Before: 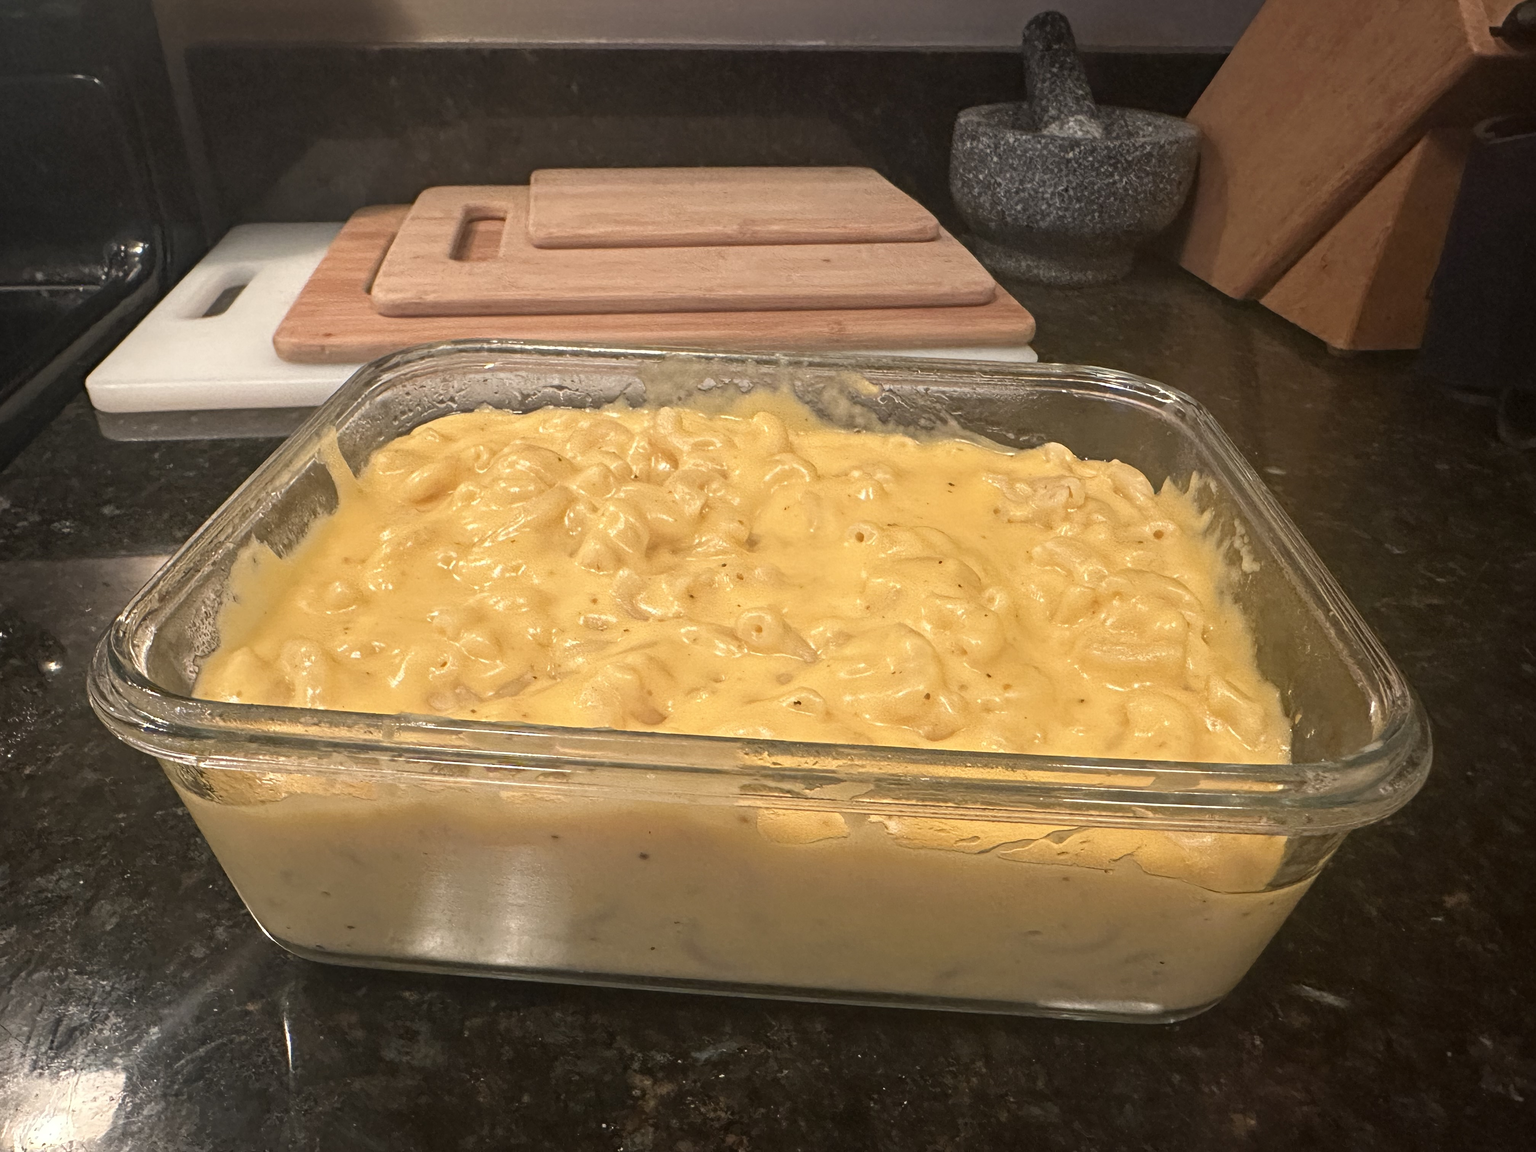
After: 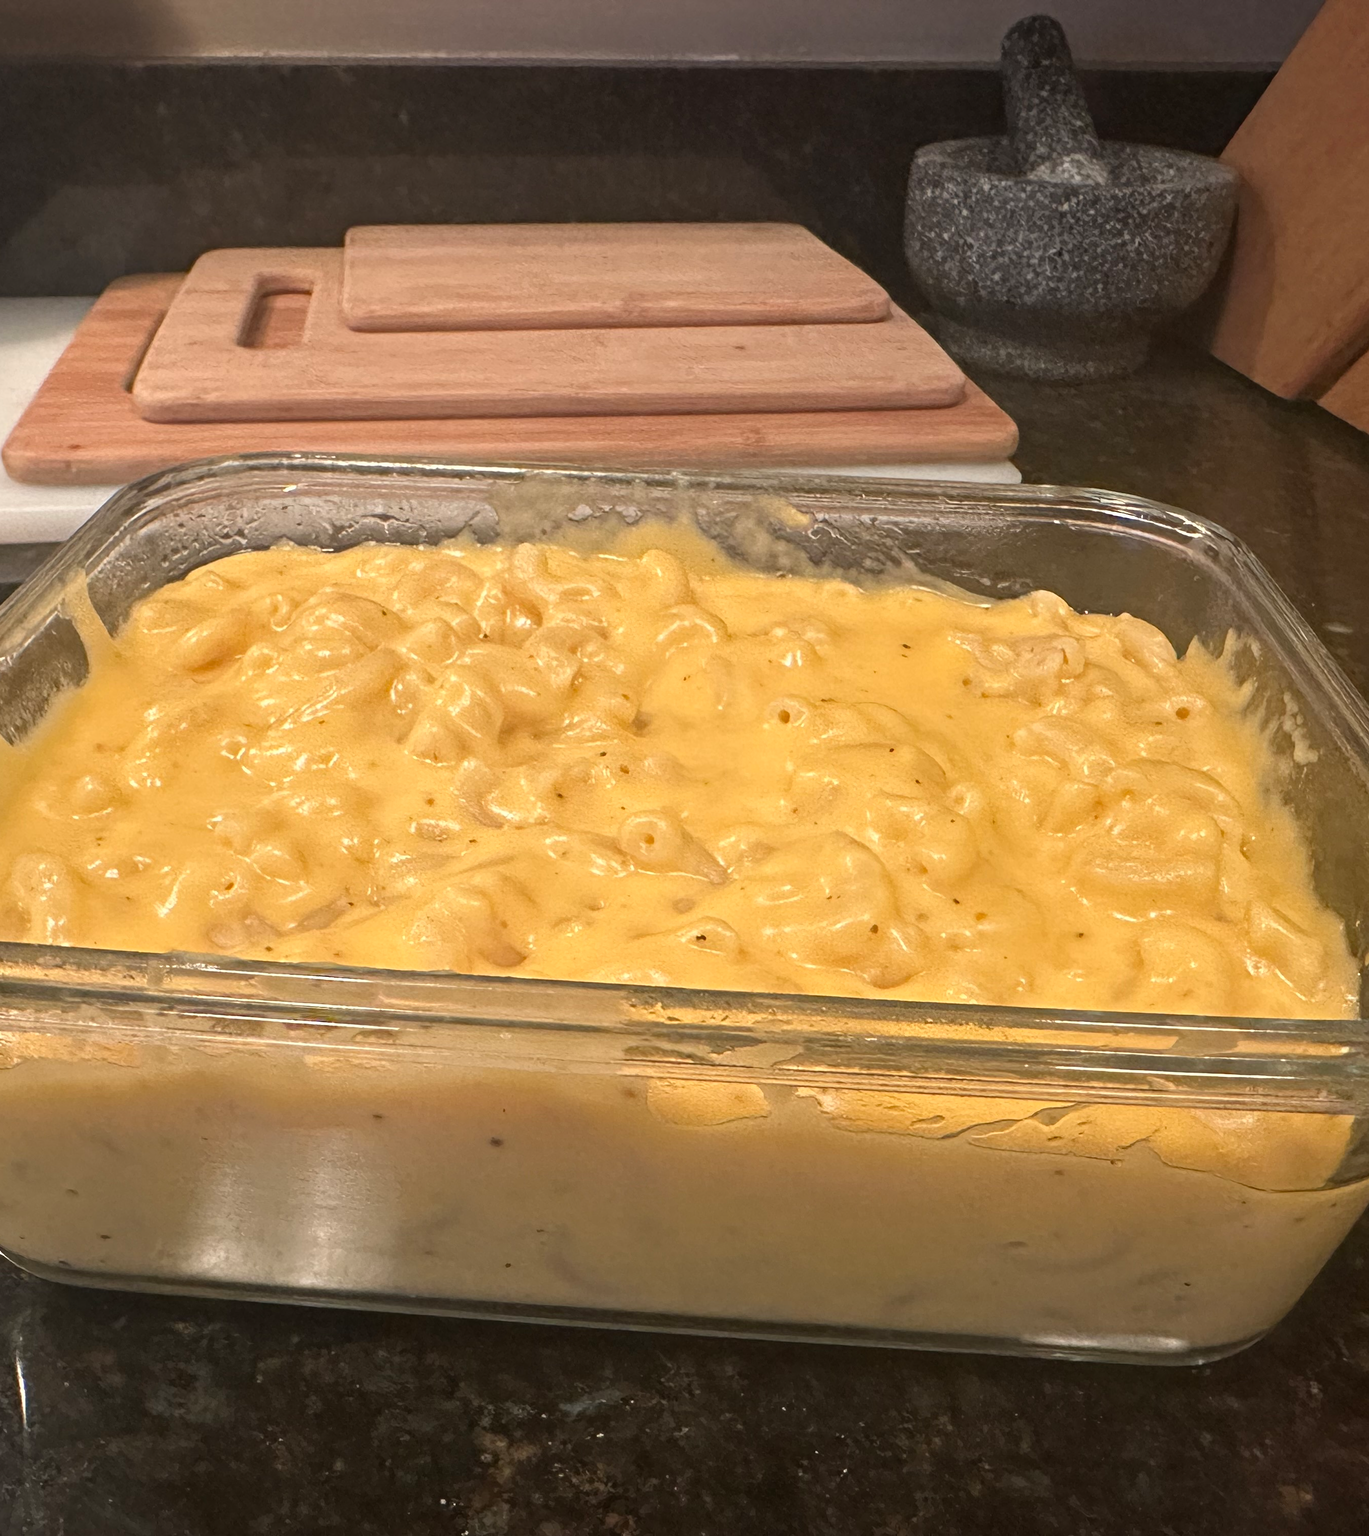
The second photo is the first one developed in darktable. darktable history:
crop and rotate: left 17.732%, right 15.423%
